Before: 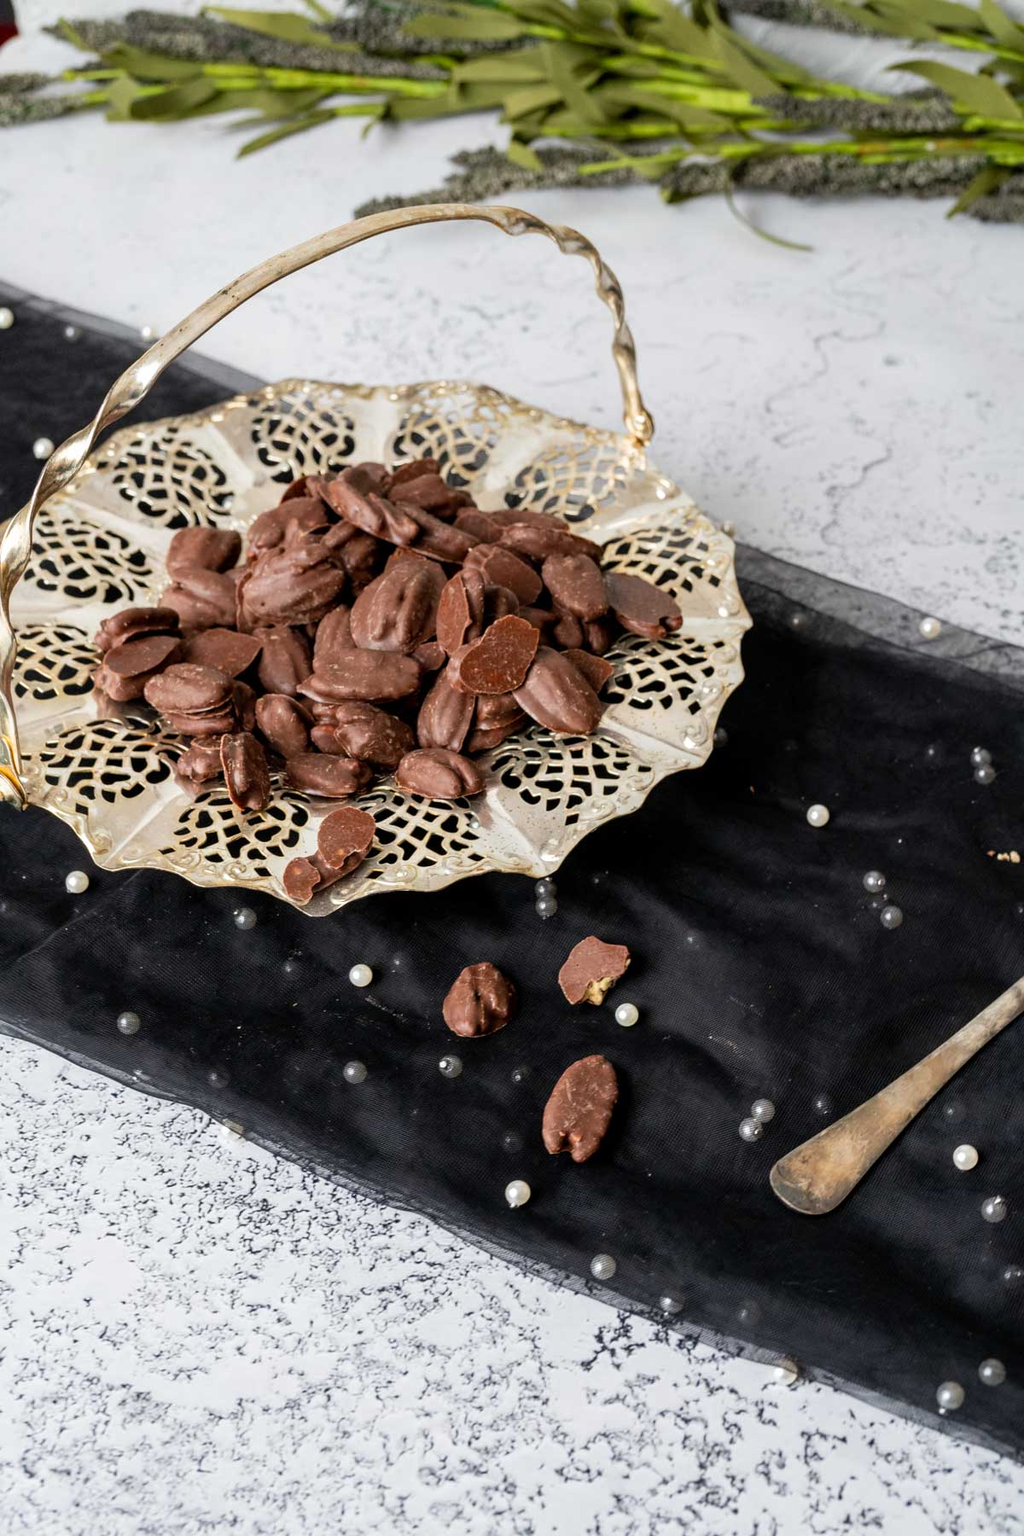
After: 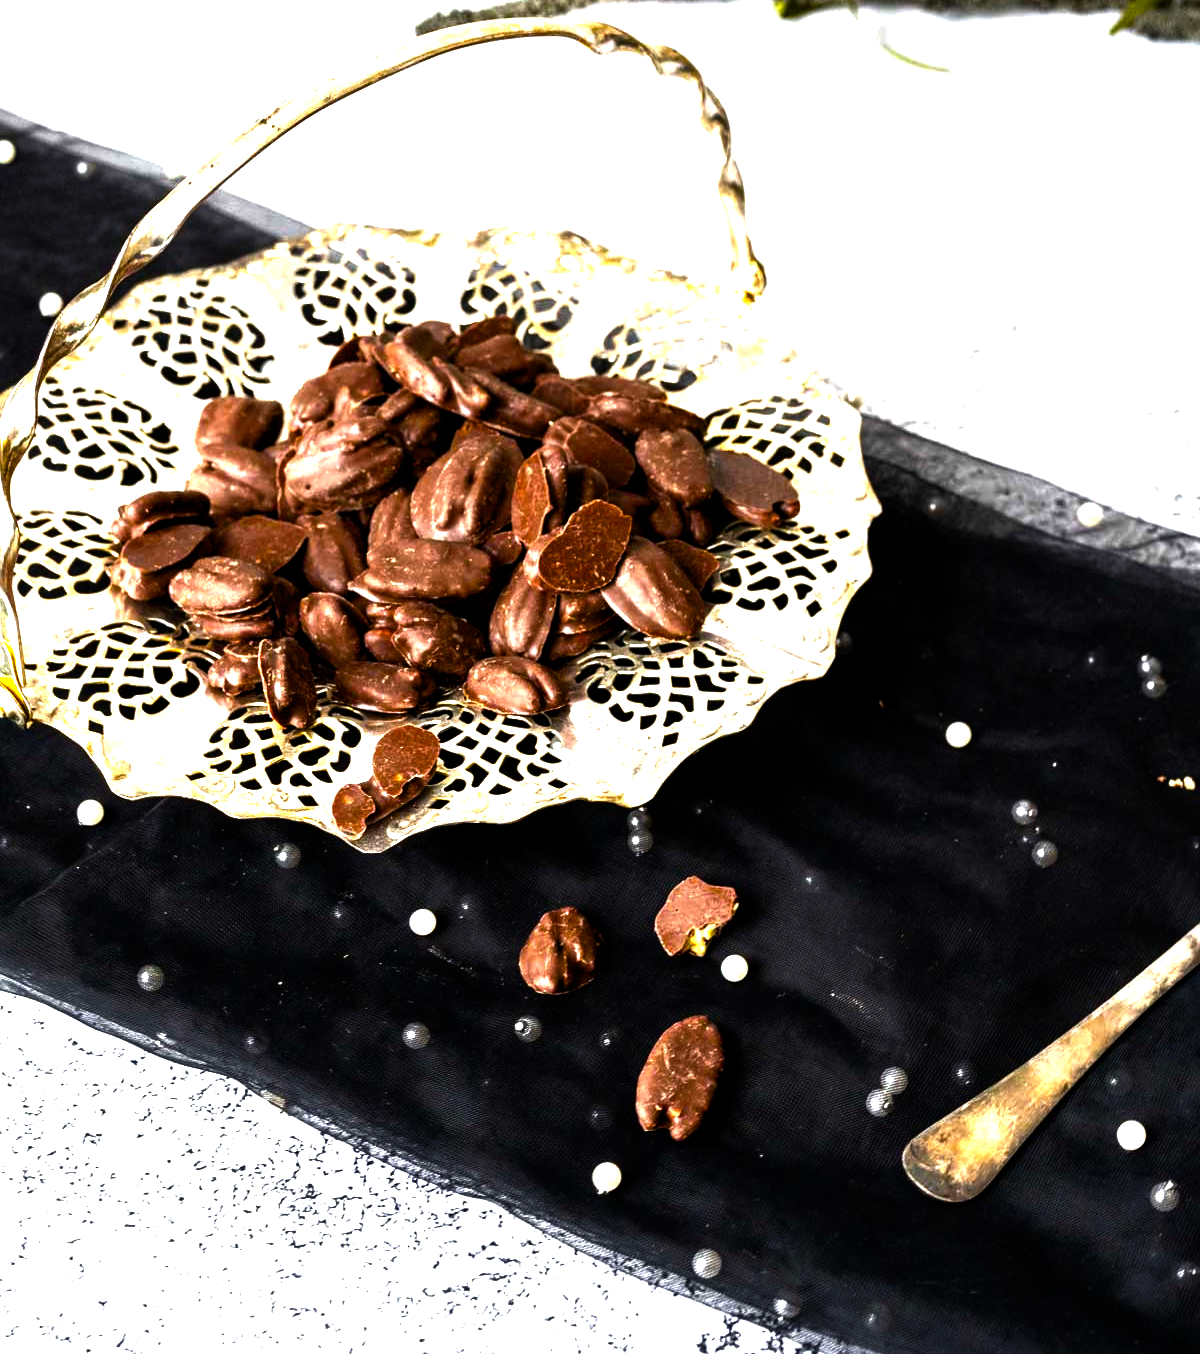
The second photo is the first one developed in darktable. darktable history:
color balance rgb: power › luminance -8.945%, perceptual saturation grading › global saturation 36.177%, perceptual saturation grading › shadows 36.072%, perceptual brilliance grading › highlights 74.766%, perceptual brilliance grading › shadows -29.741%, global vibrance 11.741%
crop and rotate: top 12.288%, bottom 12.489%
